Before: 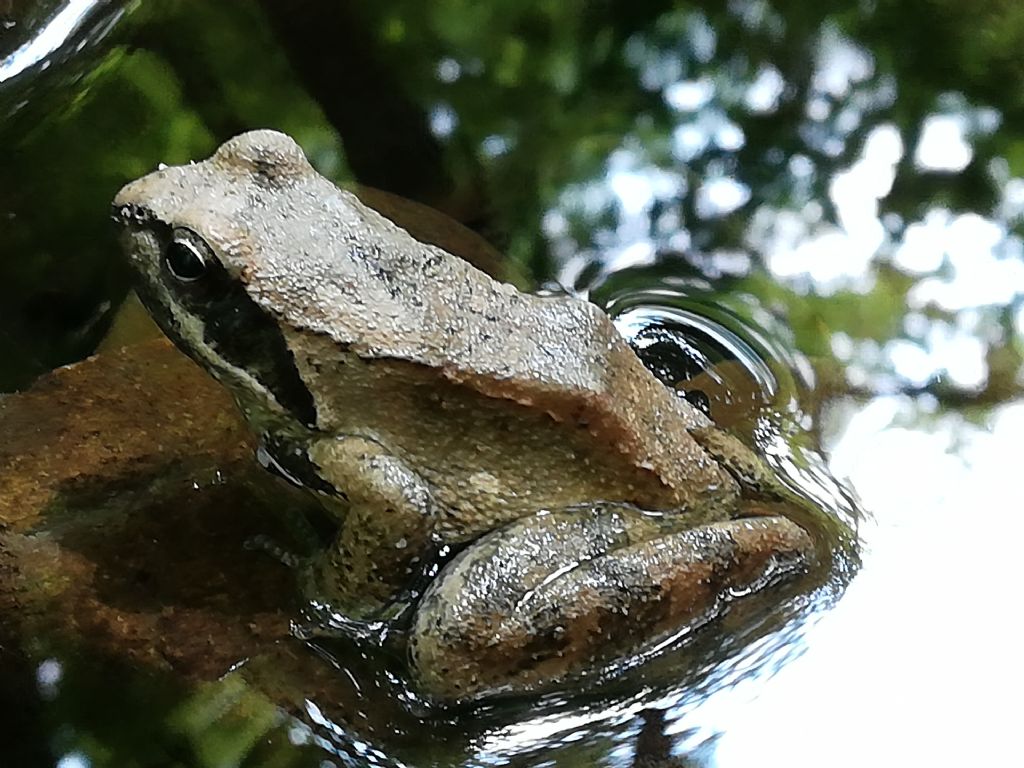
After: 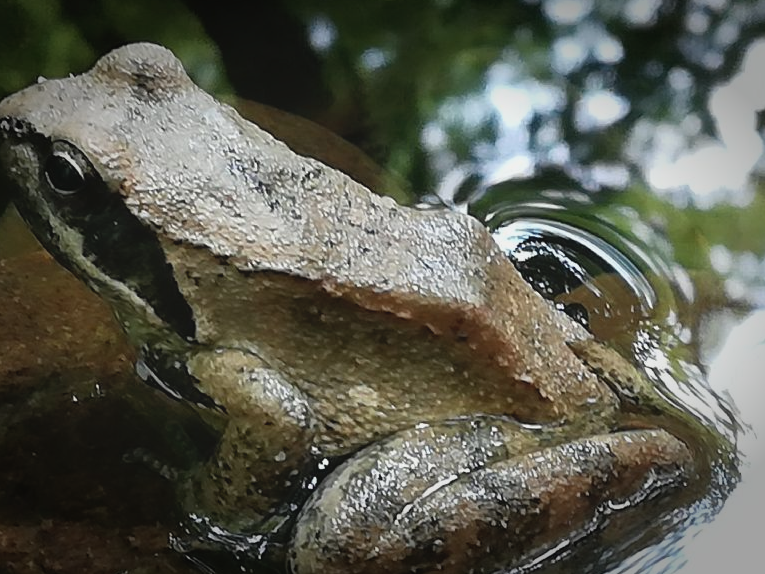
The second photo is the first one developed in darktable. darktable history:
crop and rotate: left 11.831%, top 11.346%, right 13.429%, bottom 13.899%
contrast brightness saturation: contrast -0.1, saturation -0.1
vignetting: fall-off start 70.97%, brightness -0.584, saturation -0.118, width/height ratio 1.333
